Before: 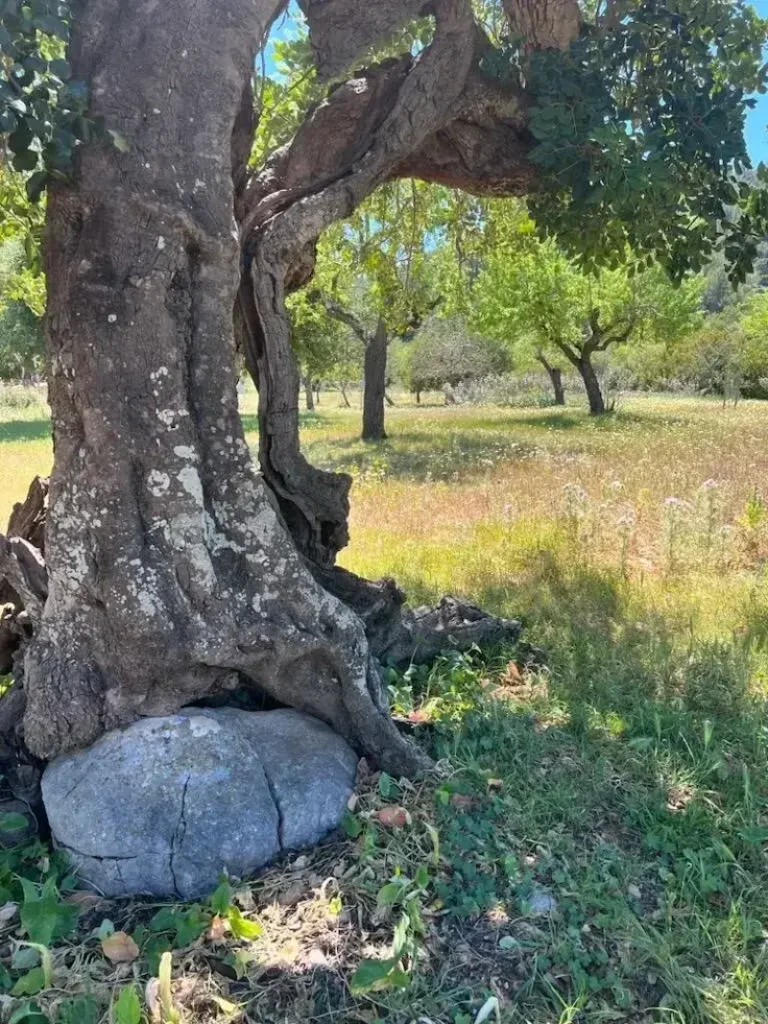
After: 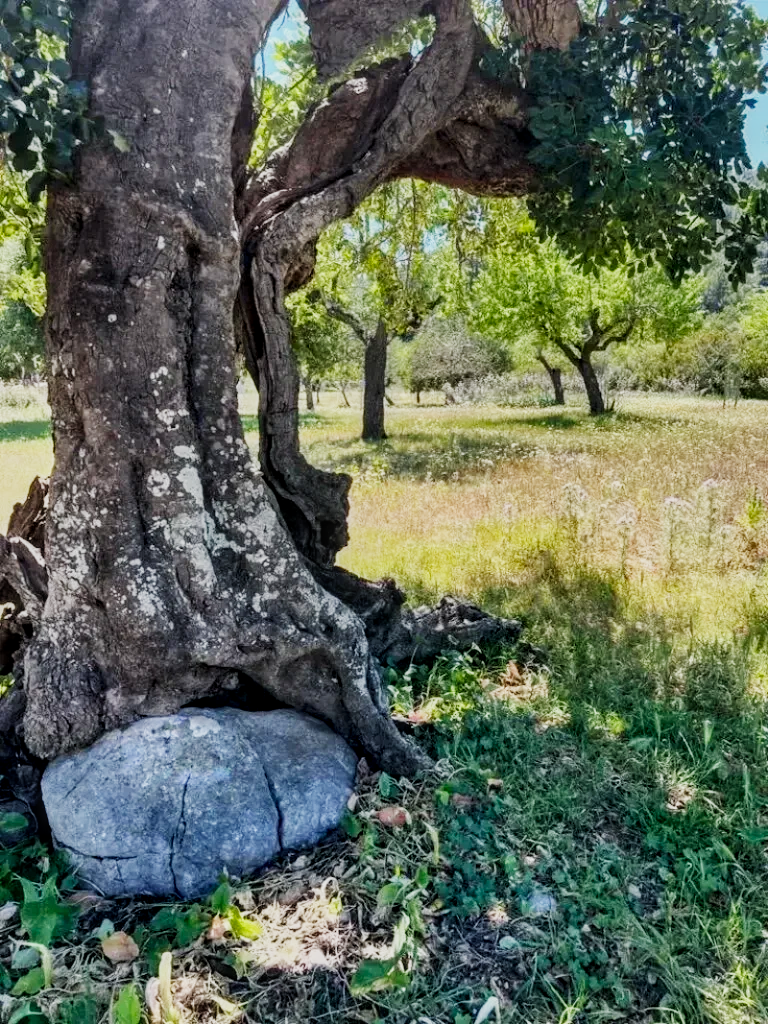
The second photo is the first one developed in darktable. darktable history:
shadows and highlights: shadows 43.71, white point adjustment -1.46, soften with gaussian
sigmoid: contrast 1.8, skew -0.2, preserve hue 0%, red attenuation 0.1, red rotation 0.035, green attenuation 0.1, green rotation -0.017, blue attenuation 0.15, blue rotation -0.052, base primaries Rec2020
local contrast: on, module defaults
tone equalizer: on, module defaults
